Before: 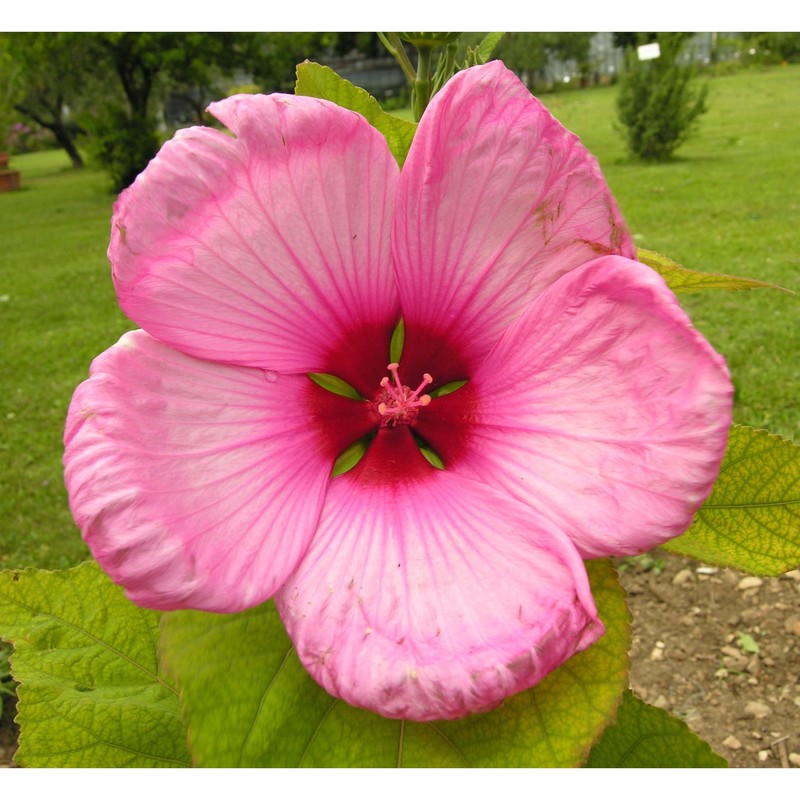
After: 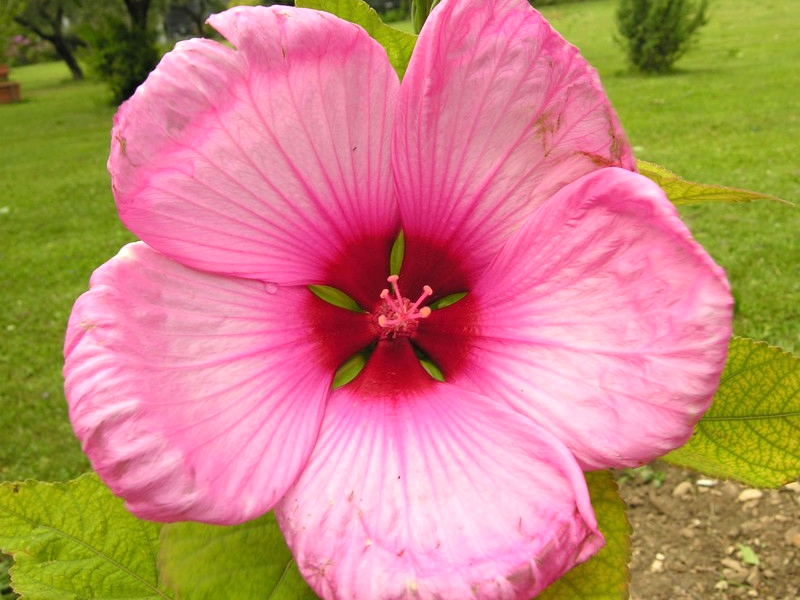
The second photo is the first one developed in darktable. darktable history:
crop: top 11.02%, bottom 13.919%
exposure: exposure 0.201 EV, compensate exposure bias true, compensate highlight preservation false
